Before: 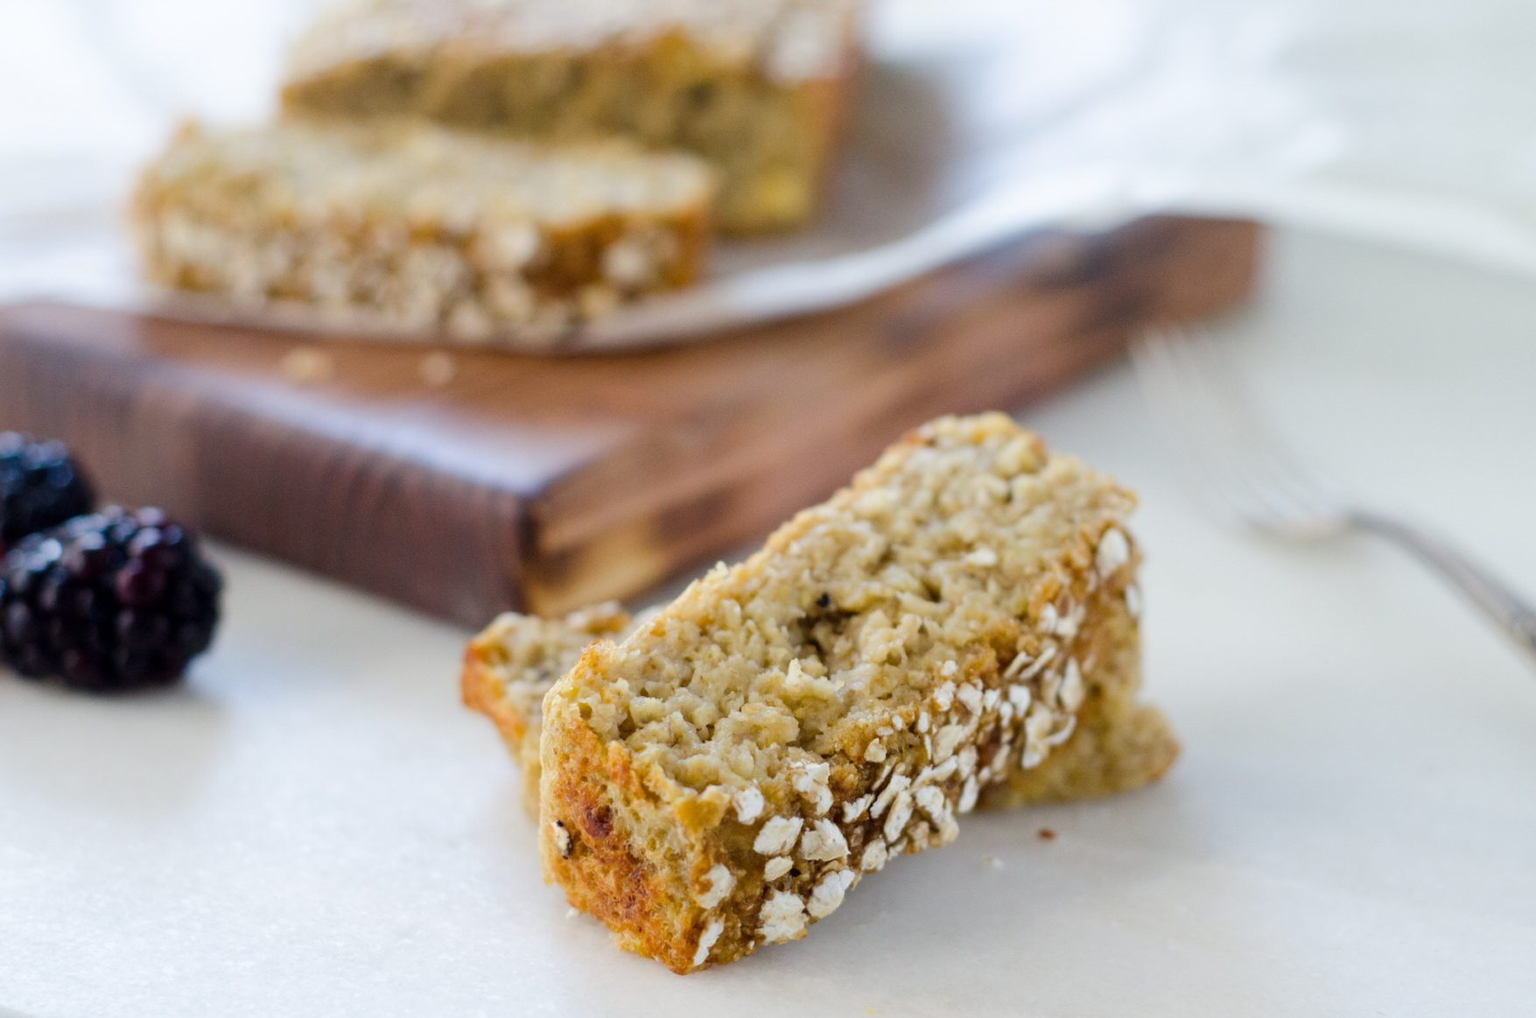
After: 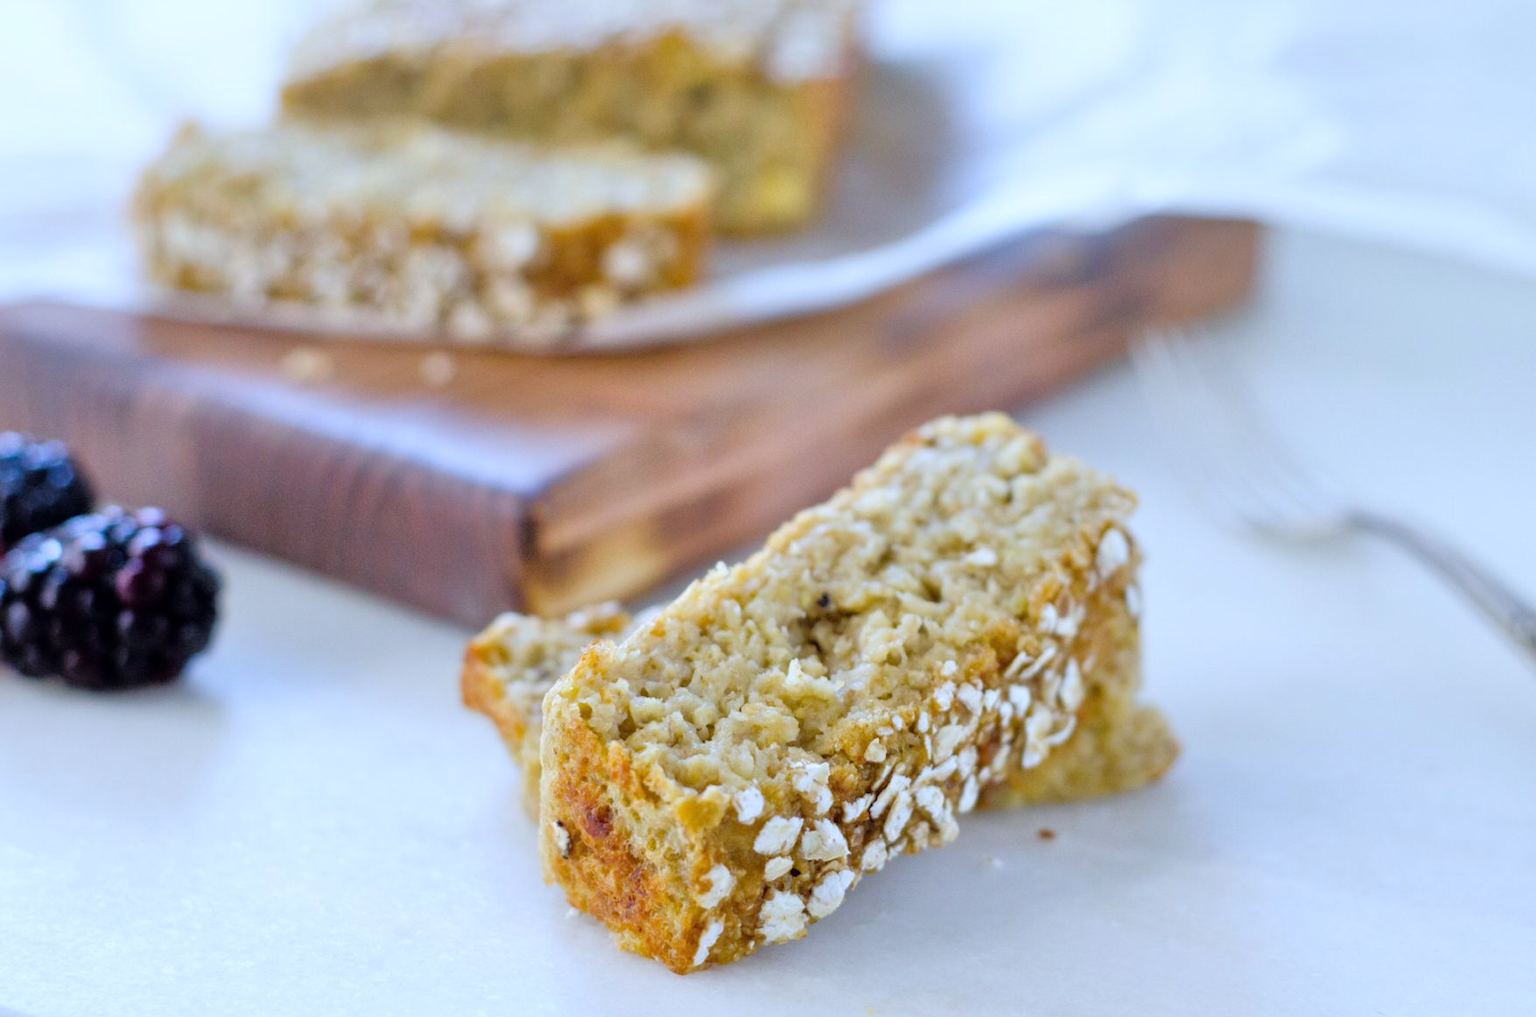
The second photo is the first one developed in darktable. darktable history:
tone equalizer: -7 EV 0.15 EV, -6 EV 0.6 EV, -5 EV 1.15 EV, -4 EV 1.33 EV, -3 EV 1.15 EV, -2 EV 0.6 EV, -1 EV 0.15 EV, mask exposure compensation -0.5 EV
white balance: red 0.926, green 1.003, blue 1.133
